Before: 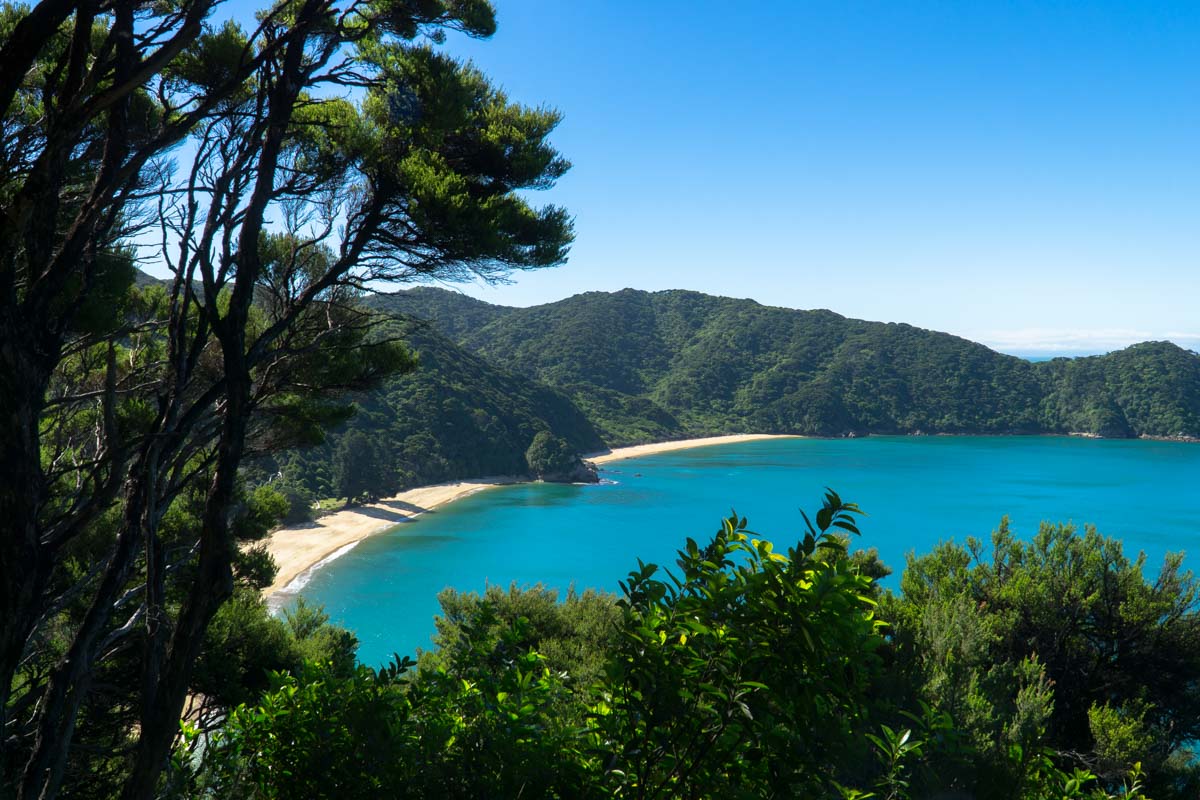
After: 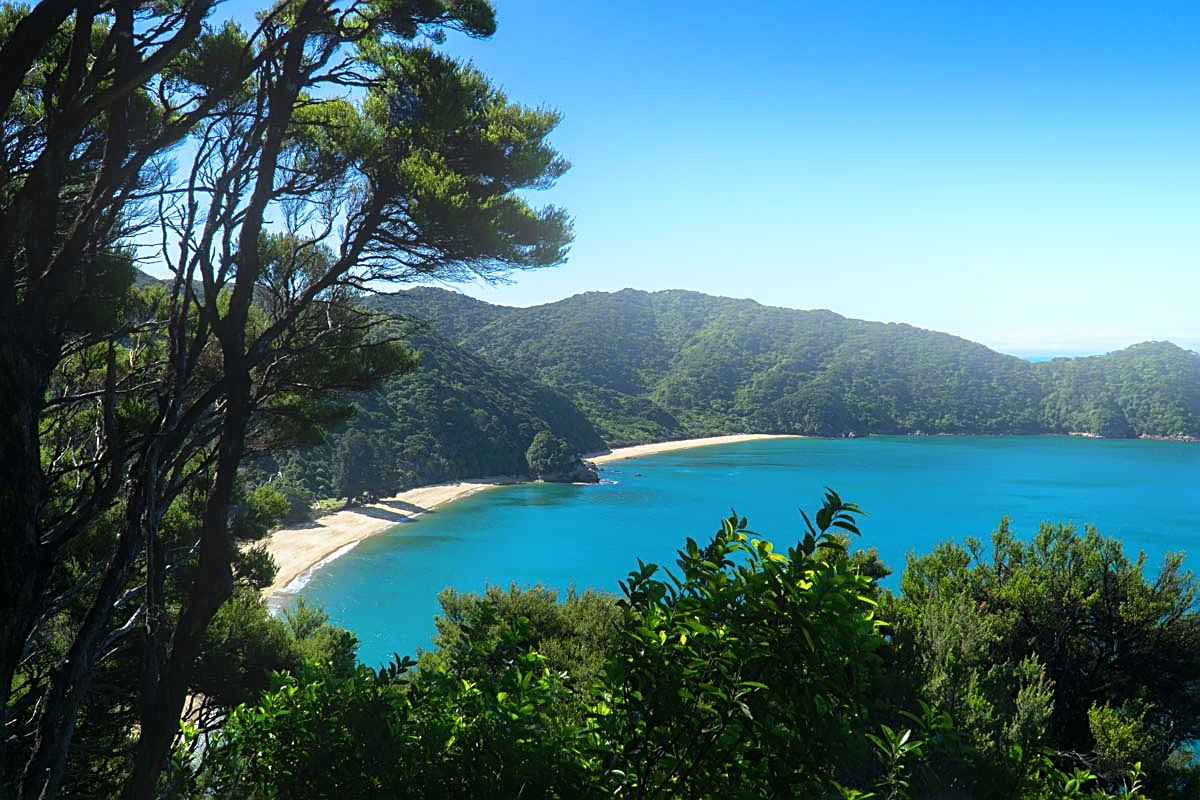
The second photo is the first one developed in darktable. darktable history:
white balance: red 0.98, blue 1.034
bloom: on, module defaults
sharpen: on, module defaults
